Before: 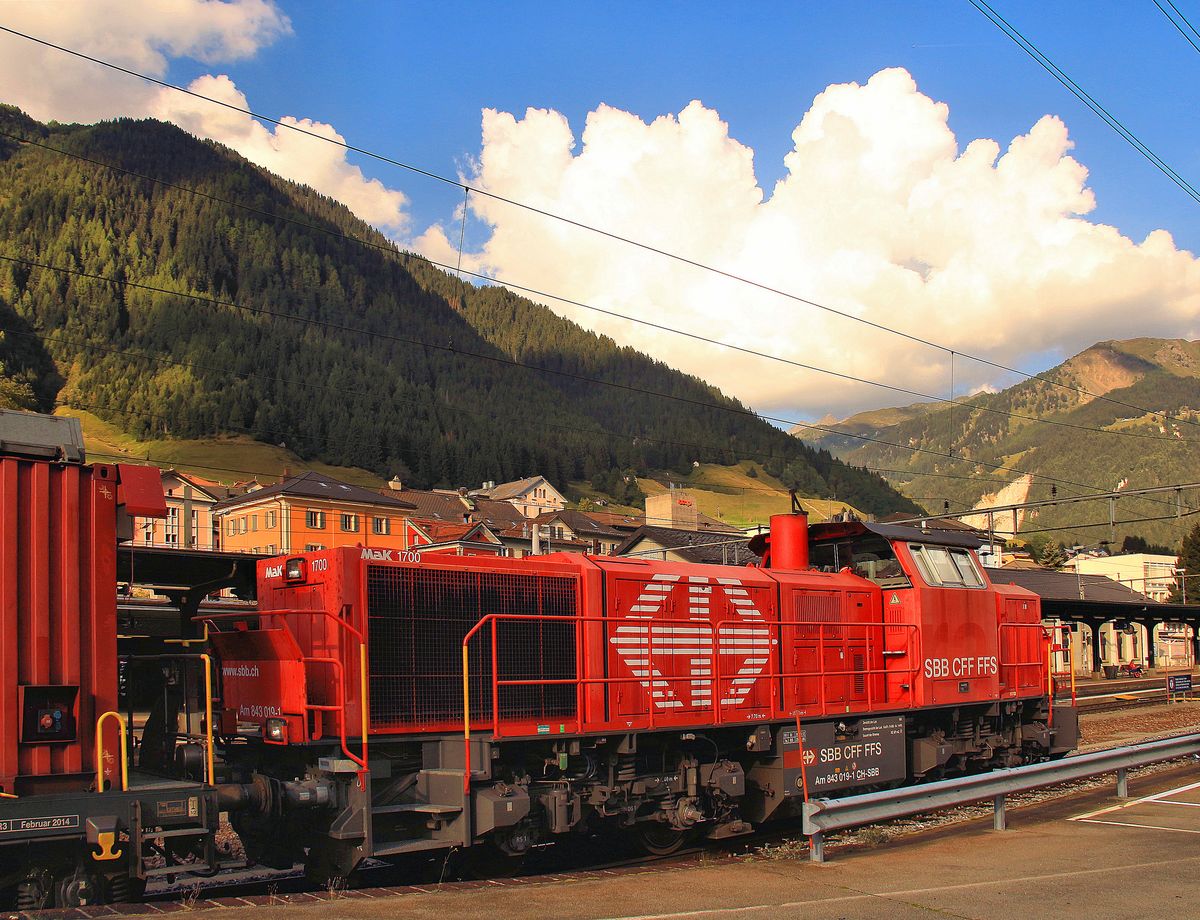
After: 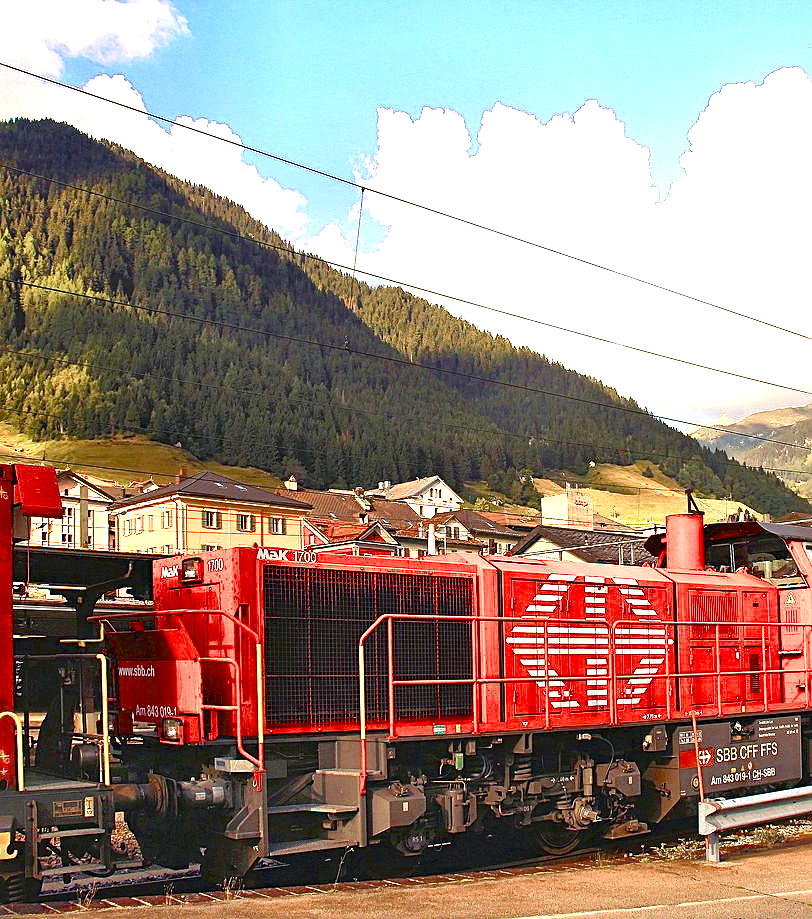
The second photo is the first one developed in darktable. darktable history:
crop and rotate: left 8.722%, right 23.553%
exposure: exposure 0.773 EV, compensate highlight preservation false
sharpen: on, module defaults
color balance rgb: highlights gain › luminance 0.588%, highlights gain › chroma 0.455%, highlights gain › hue 41.26°, perceptual saturation grading › global saturation 20%, perceptual saturation grading › highlights -49.543%, perceptual saturation grading › shadows 26.151%, perceptual brilliance grading › global brilliance 19.995%, global vibrance 16.074%, saturation formula JzAzBz (2021)
